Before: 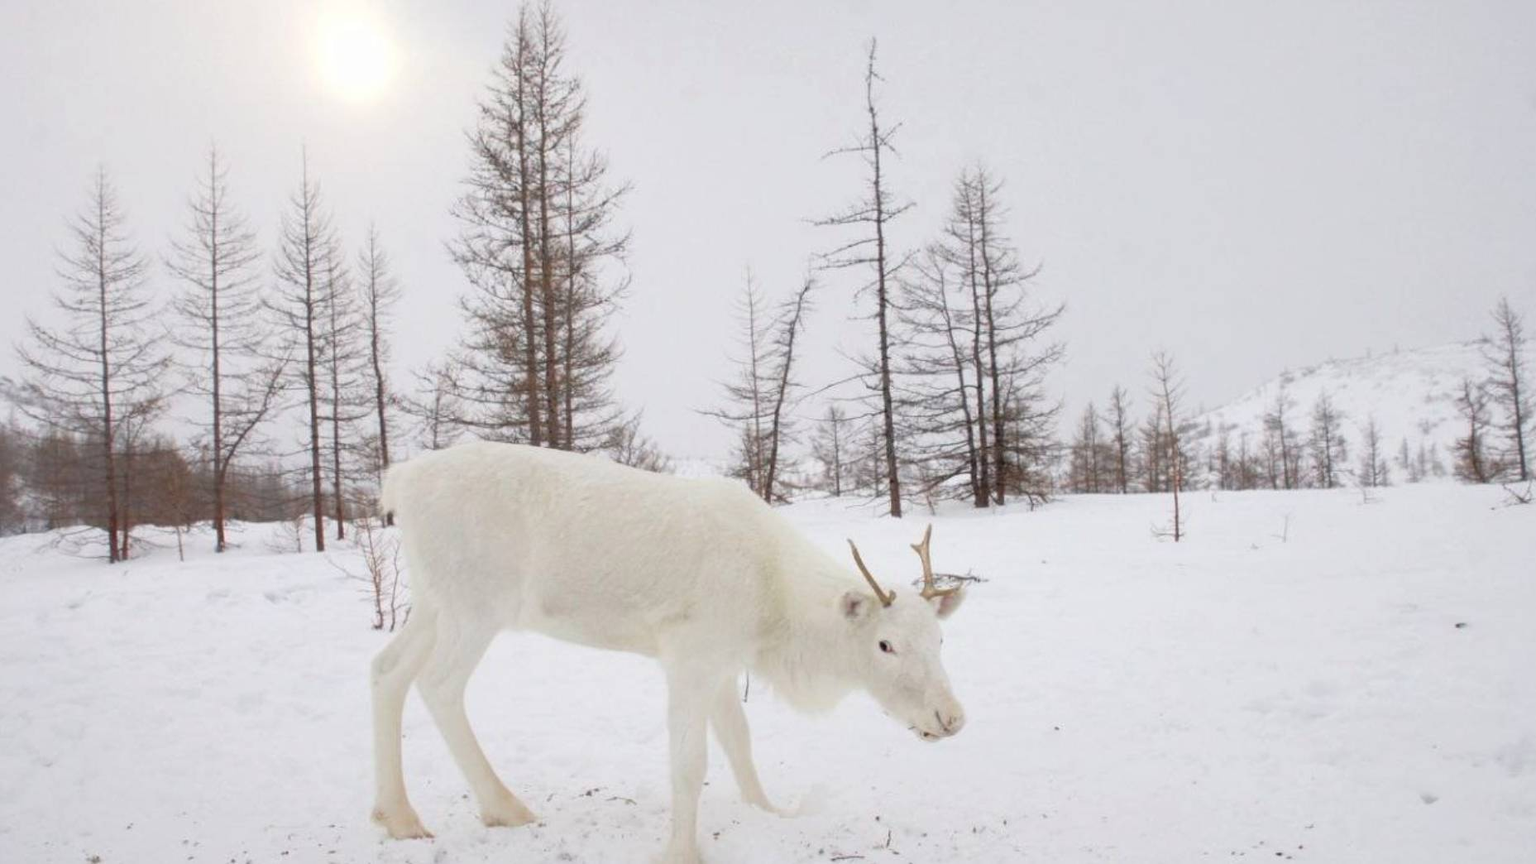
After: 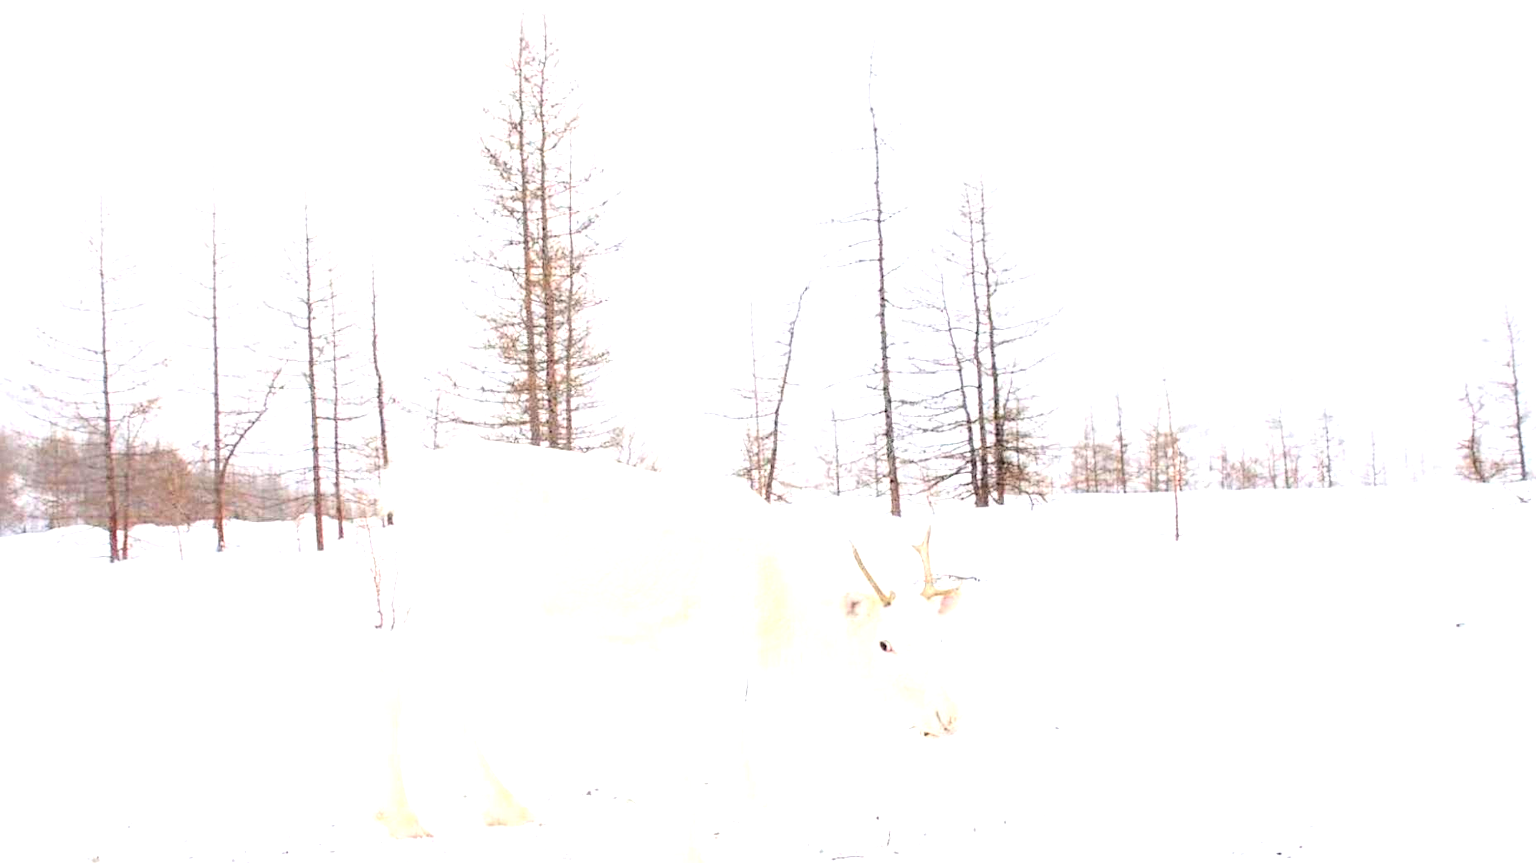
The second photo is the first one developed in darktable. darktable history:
exposure: black level correction 0, exposure 1.457 EV, compensate highlight preservation false
local contrast: on, module defaults
contrast brightness saturation: contrast 0.196, brightness 0.167, saturation 0.23
sharpen: on, module defaults
